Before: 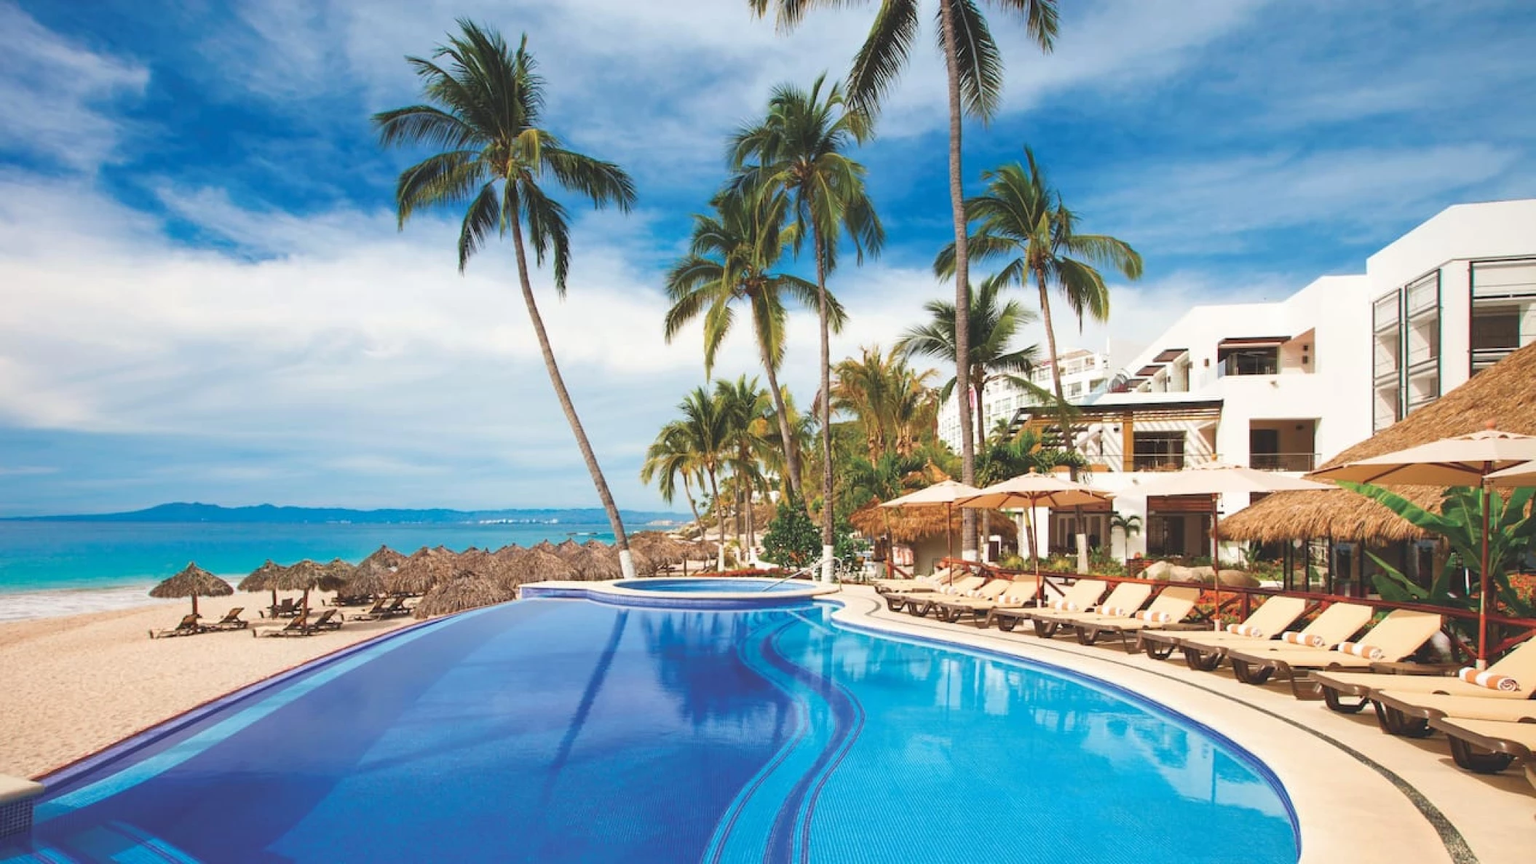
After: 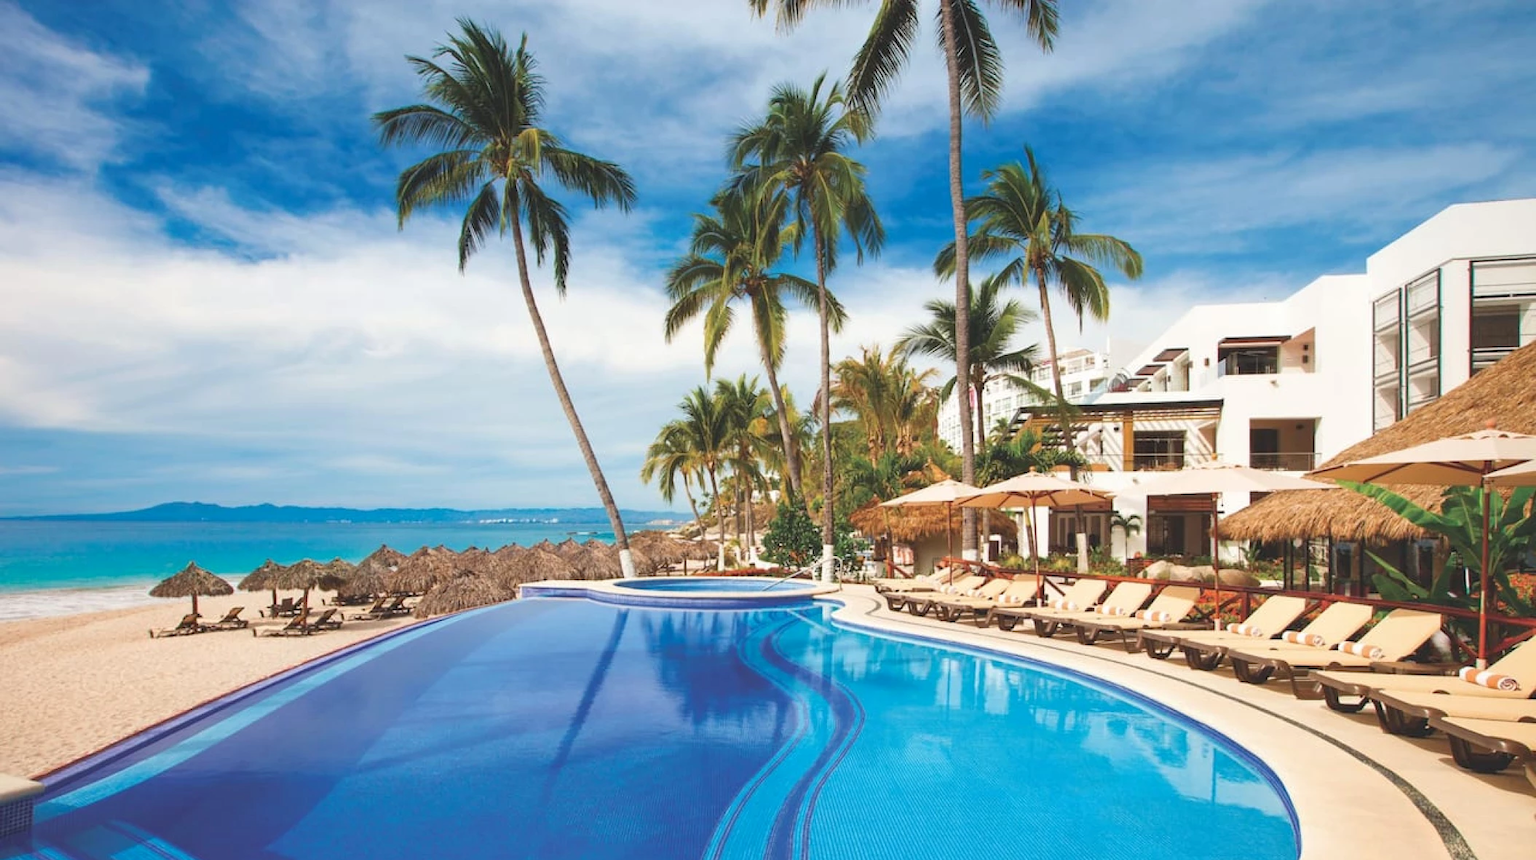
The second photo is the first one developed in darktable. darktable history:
crop: top 0.154%, bottom 0.188%
exposure: black level correction 0.001, compensate highlight preservation false
